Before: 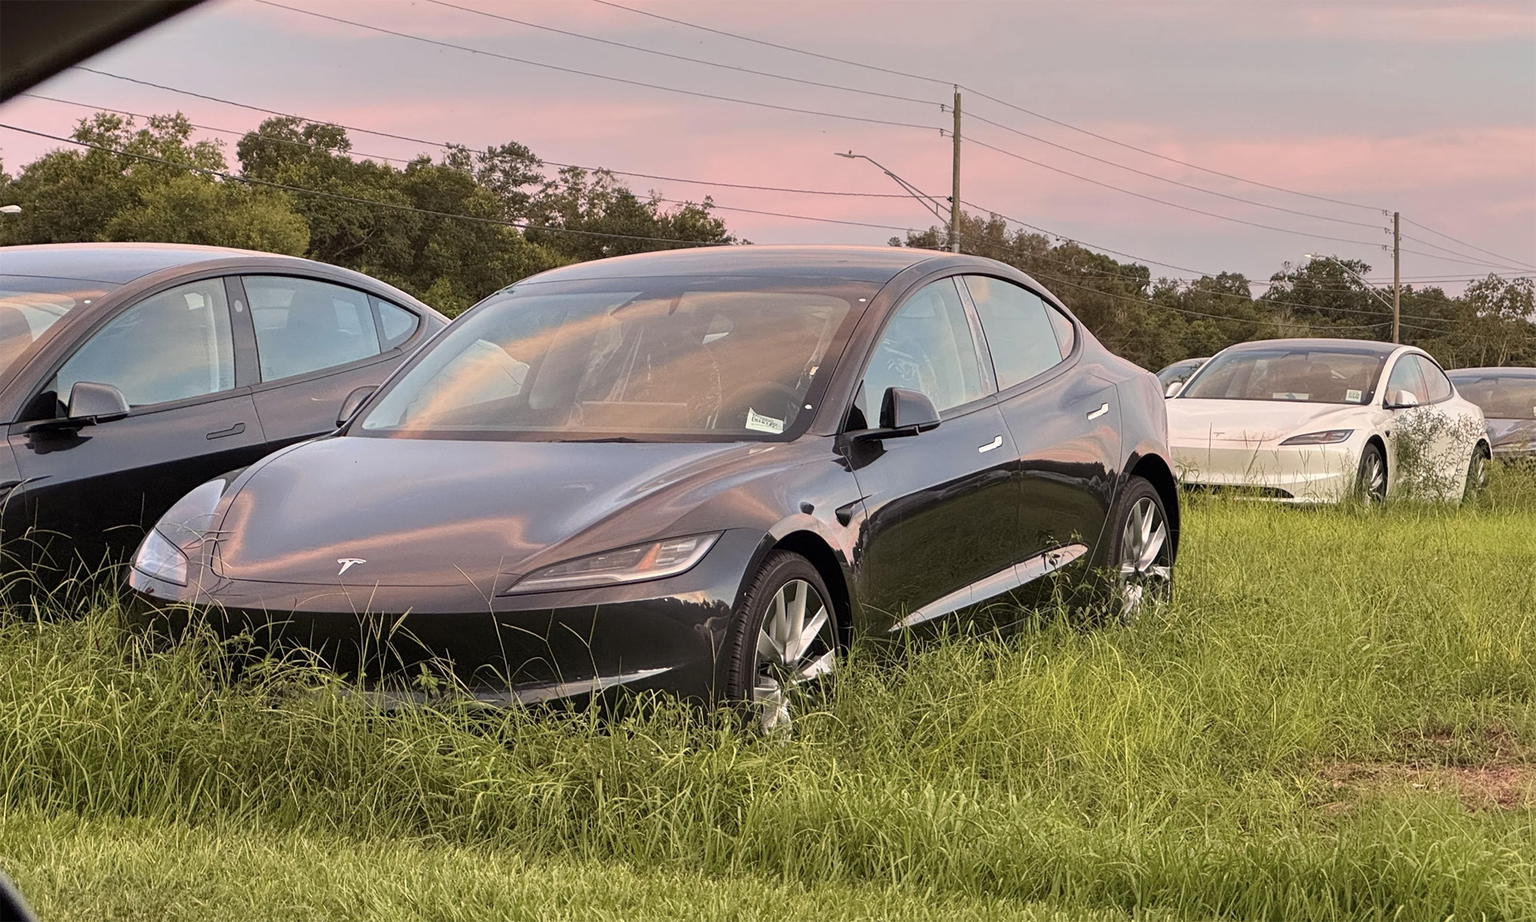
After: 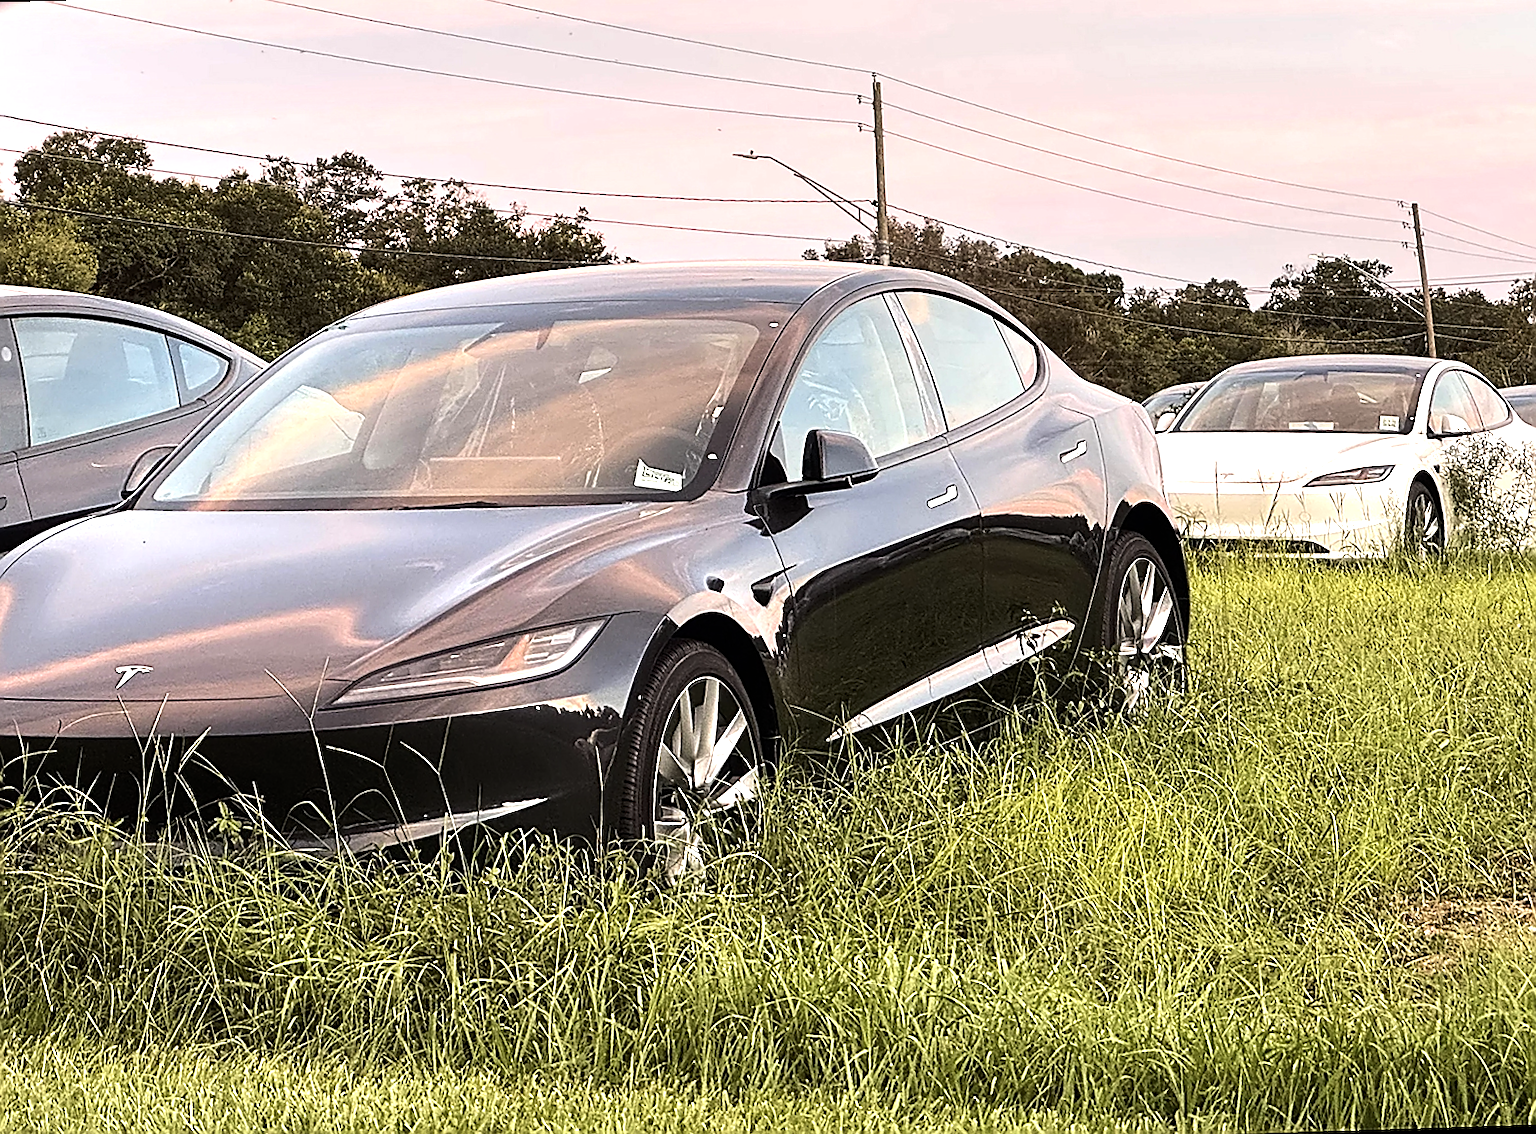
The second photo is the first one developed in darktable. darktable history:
sharpen: radius 1.4, amount 1.25, threshold 0.7
tone equalizer: -8 EV -1.08 EV, -7 EV -1.01 EV, -6 EV -0.867 EV, -5 EV -0.578 EV, -3 EV 0.578 EV, -2 EV 0.867 EV, -1 EV 1.01 EV, +0 EV 1.08 EV, edges refinement/feathering 500, mask exposure compensation -1.57 EV, preserve details no
crop and rotate: left 14.584%
rotate and perspective: rotation -1.68°, lens shift (vertical) -0.146, crop left 0.049, crop right 0.912, crop top 0.032, crop bottom 0.96
